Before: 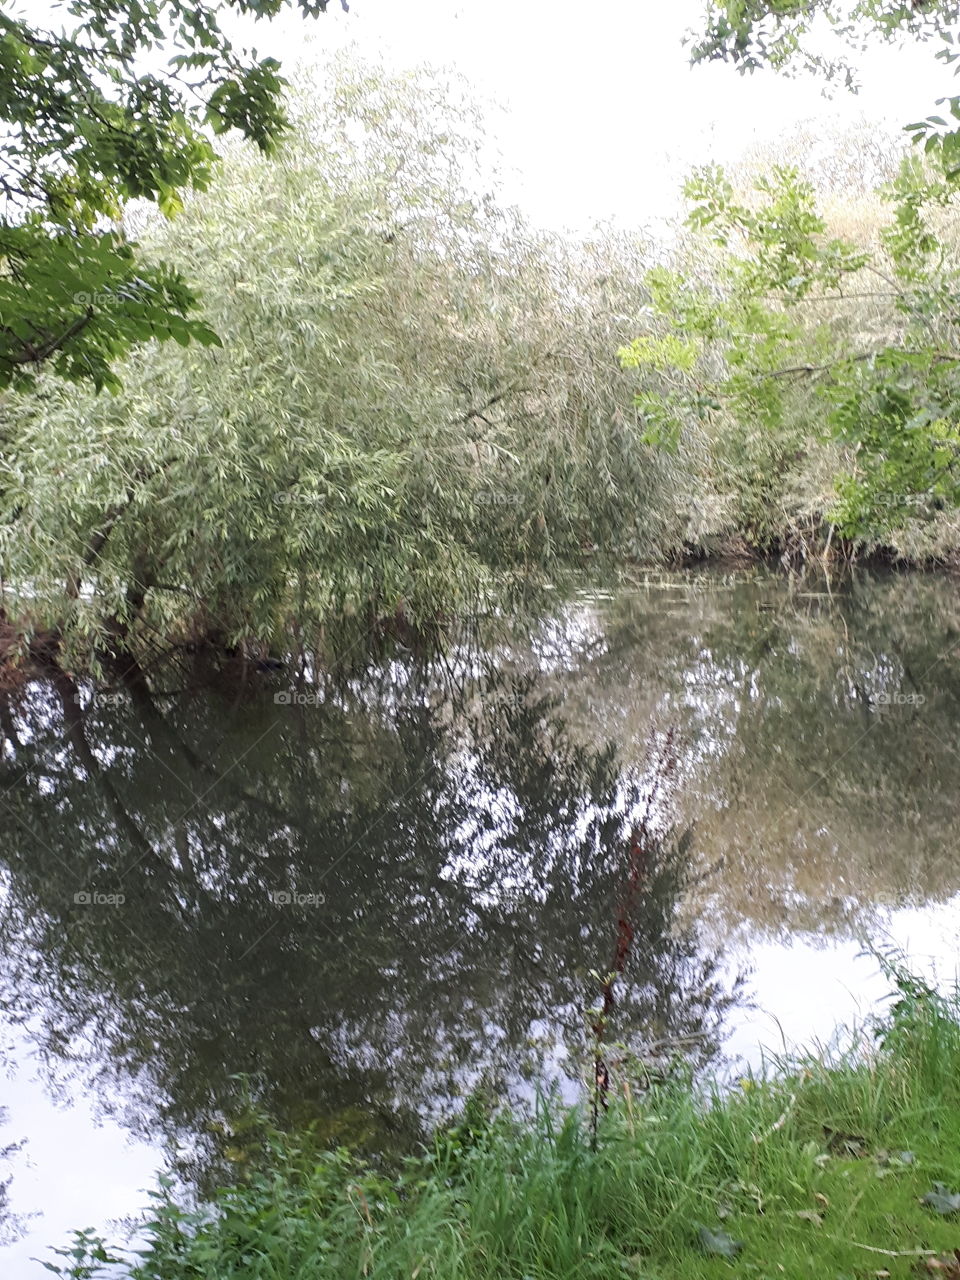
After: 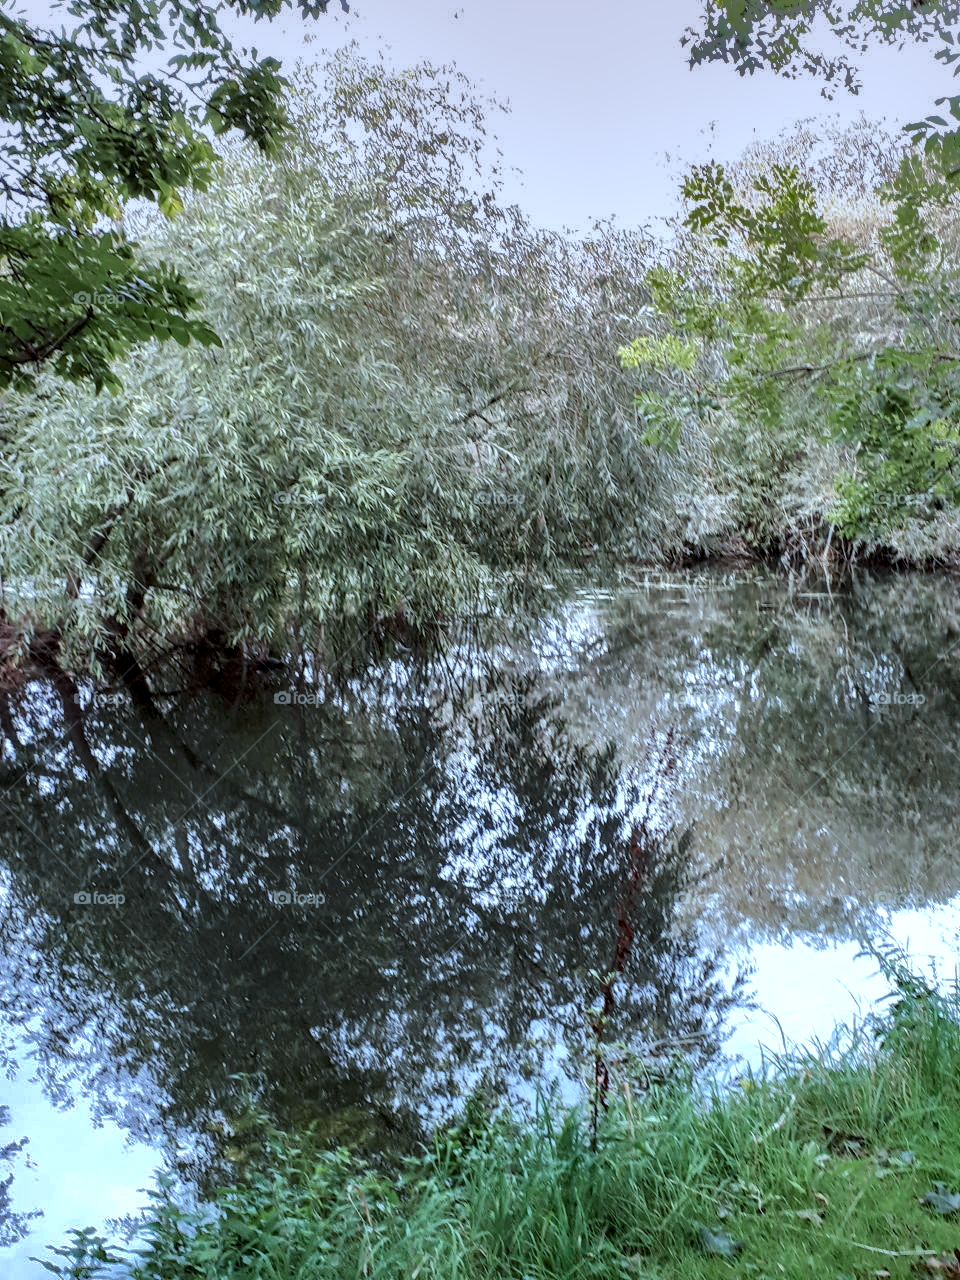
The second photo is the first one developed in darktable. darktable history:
graduated density: density 0.38 EV, hardness 21%, rotation -6.11°, saturation 32%
local contrast: detail 160%
shadows and highlights: shadows -19.91, highlights -73.15
color correction: highlights a* -9.73, highlights b* -21.22
